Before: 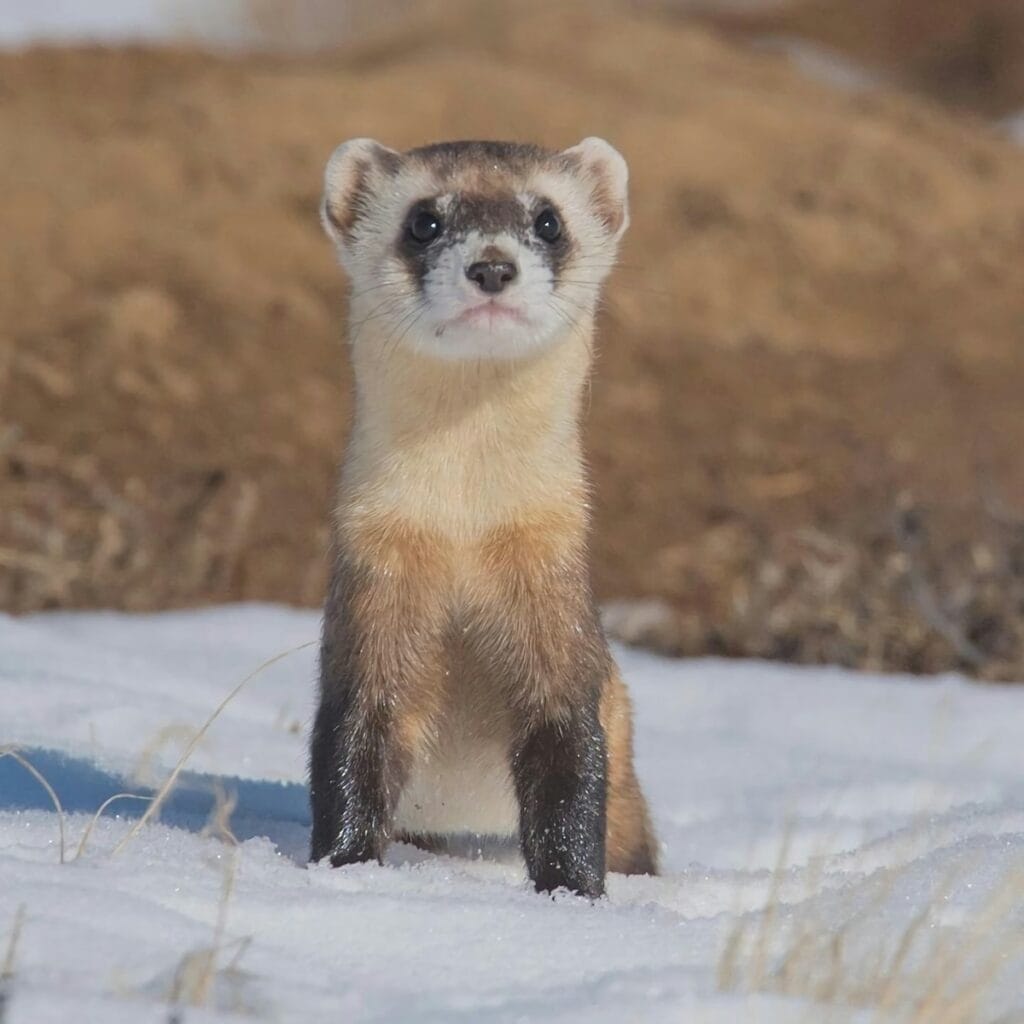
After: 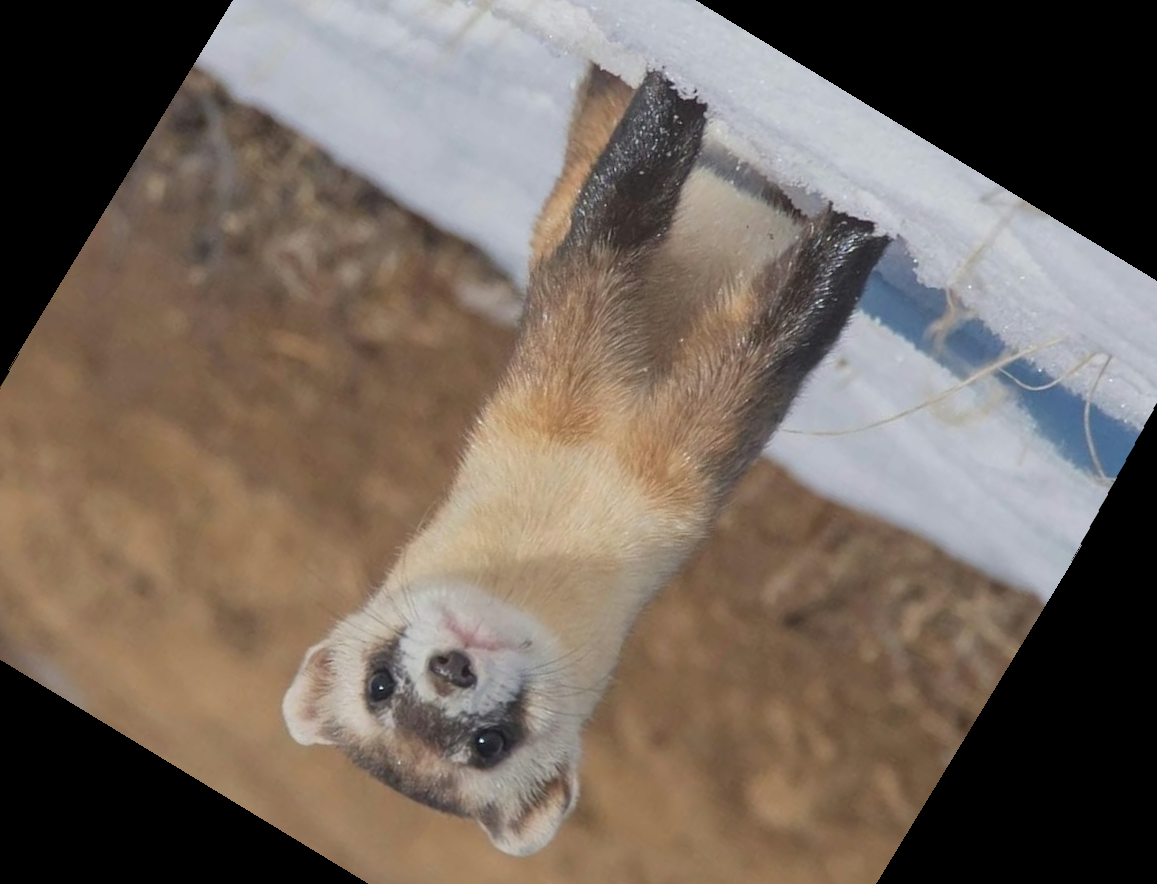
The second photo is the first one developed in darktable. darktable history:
crop and rotate: angle 148.68°, left 9.111%, top 15.603%, right 4.588%, bottom 17.041%
rotate and perspective: rotation -3°, crop left 0.031, crop right 0.968, crop top 0.07, crop bottom 0.93
